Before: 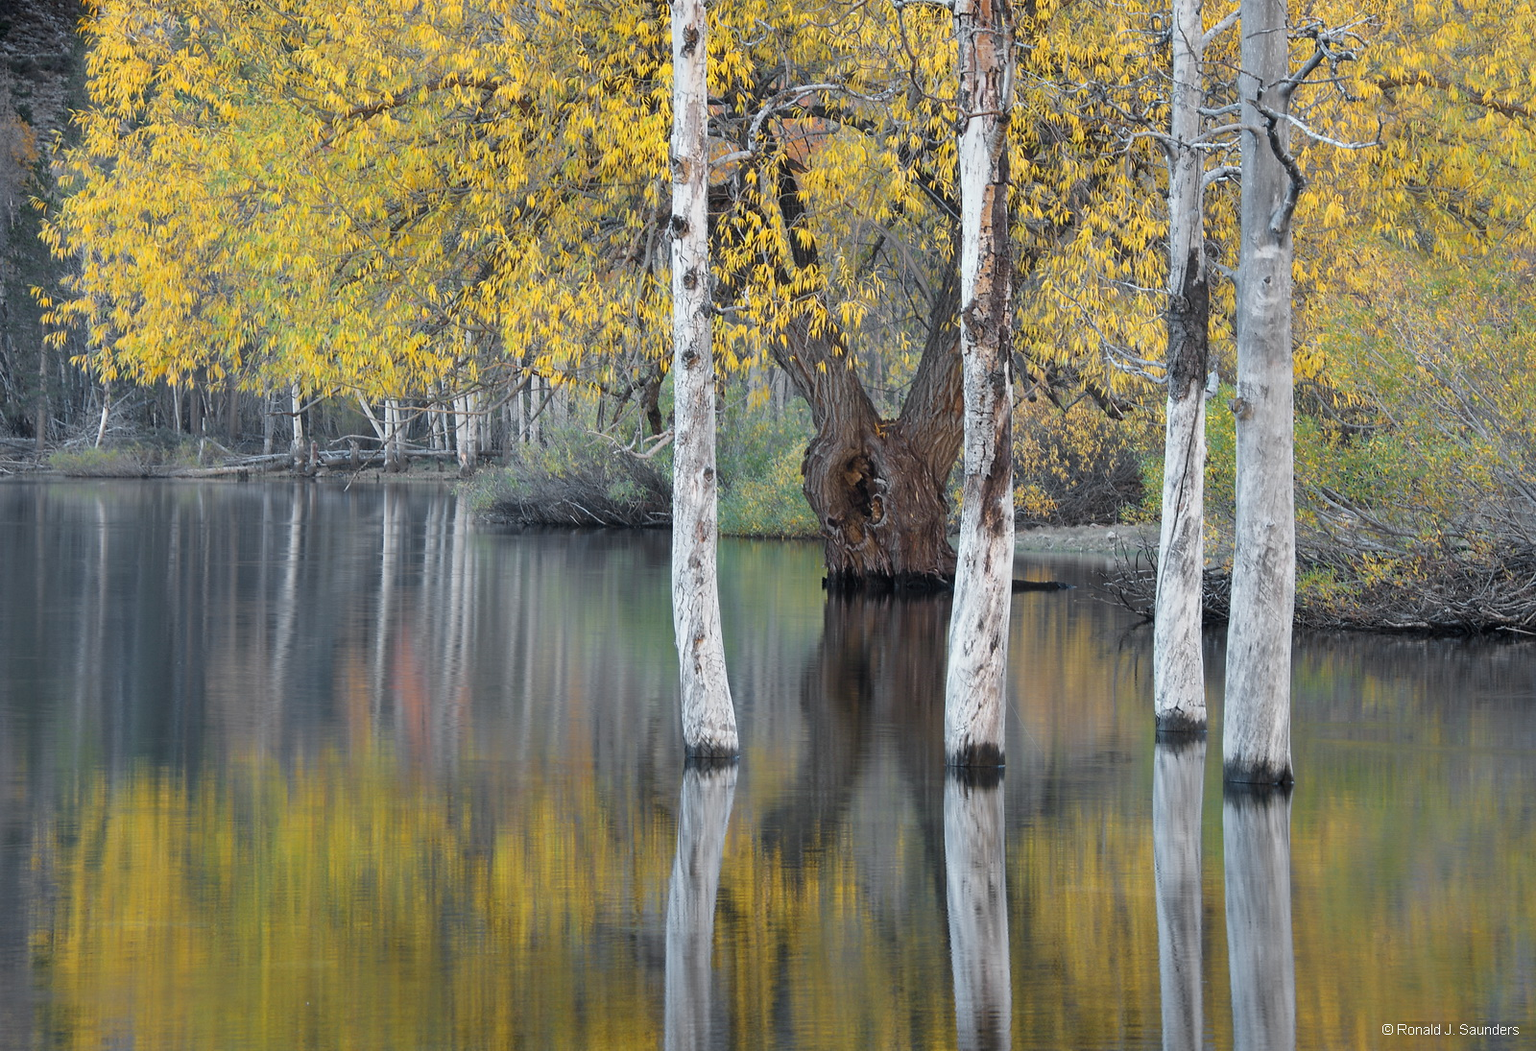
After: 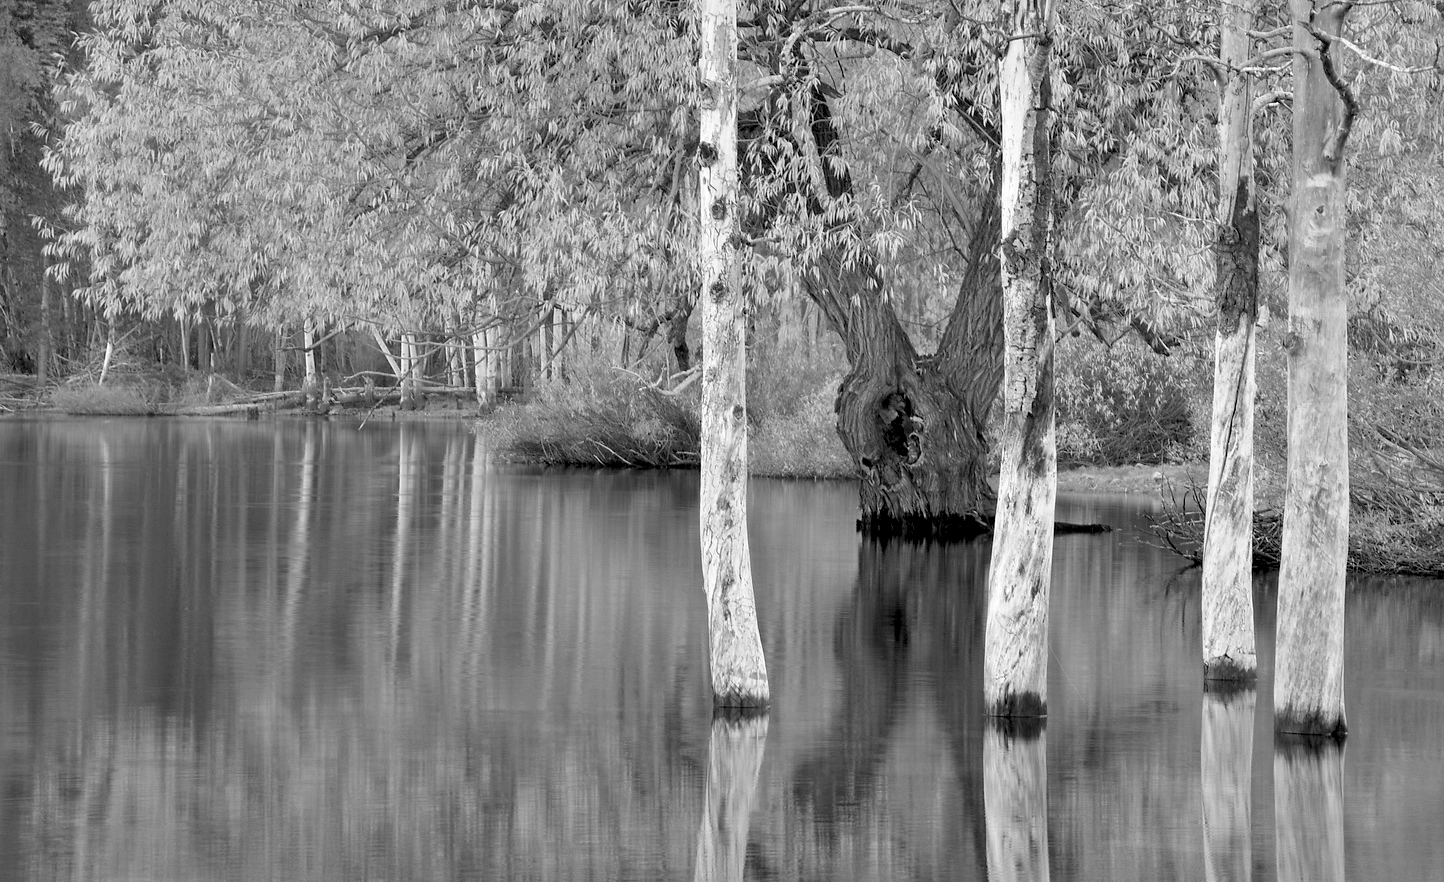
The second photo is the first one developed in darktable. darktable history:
crop: top 7.49%, right 9.717%, bottom 11.943%
local contrast: mode bilateral grid, contrast 10, coarseness 25, detail 110%, midtone range 0.2
white balance: red 1.042, blue 1.17
monochrome: a 0, b 0, size 0.5, highlights 0.57
exposure: compensate highlight preservation false
rgb levels: levels [[0.013, 0.434, 0.89], [0, 0.5, 1], [0, 0.5, 1]]
